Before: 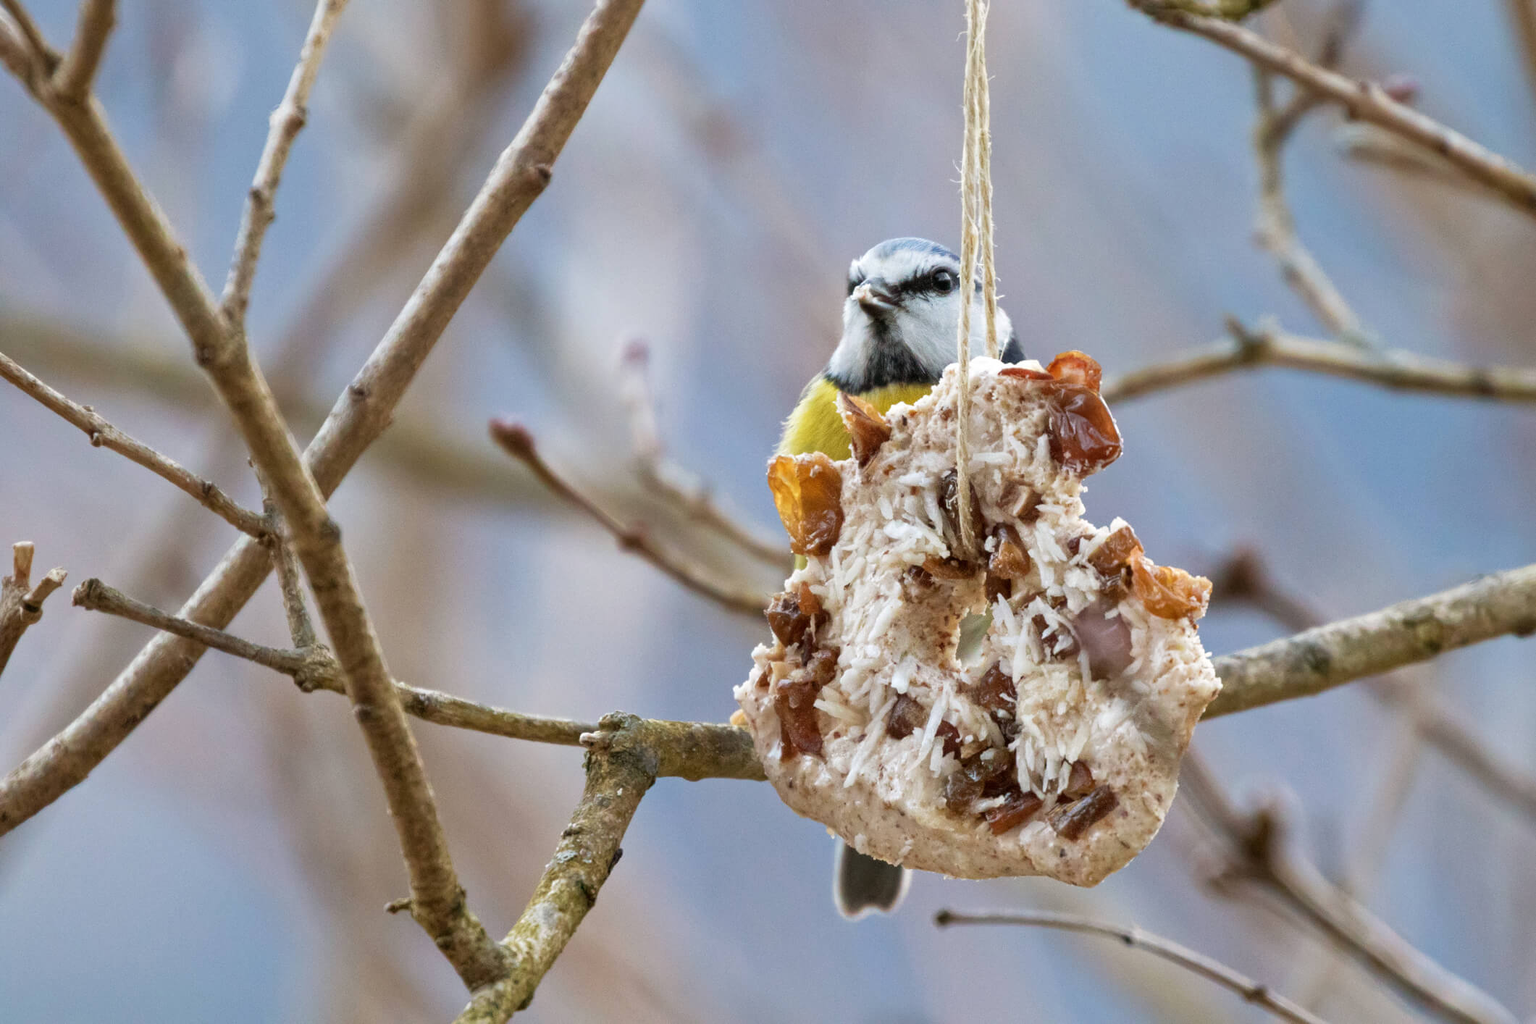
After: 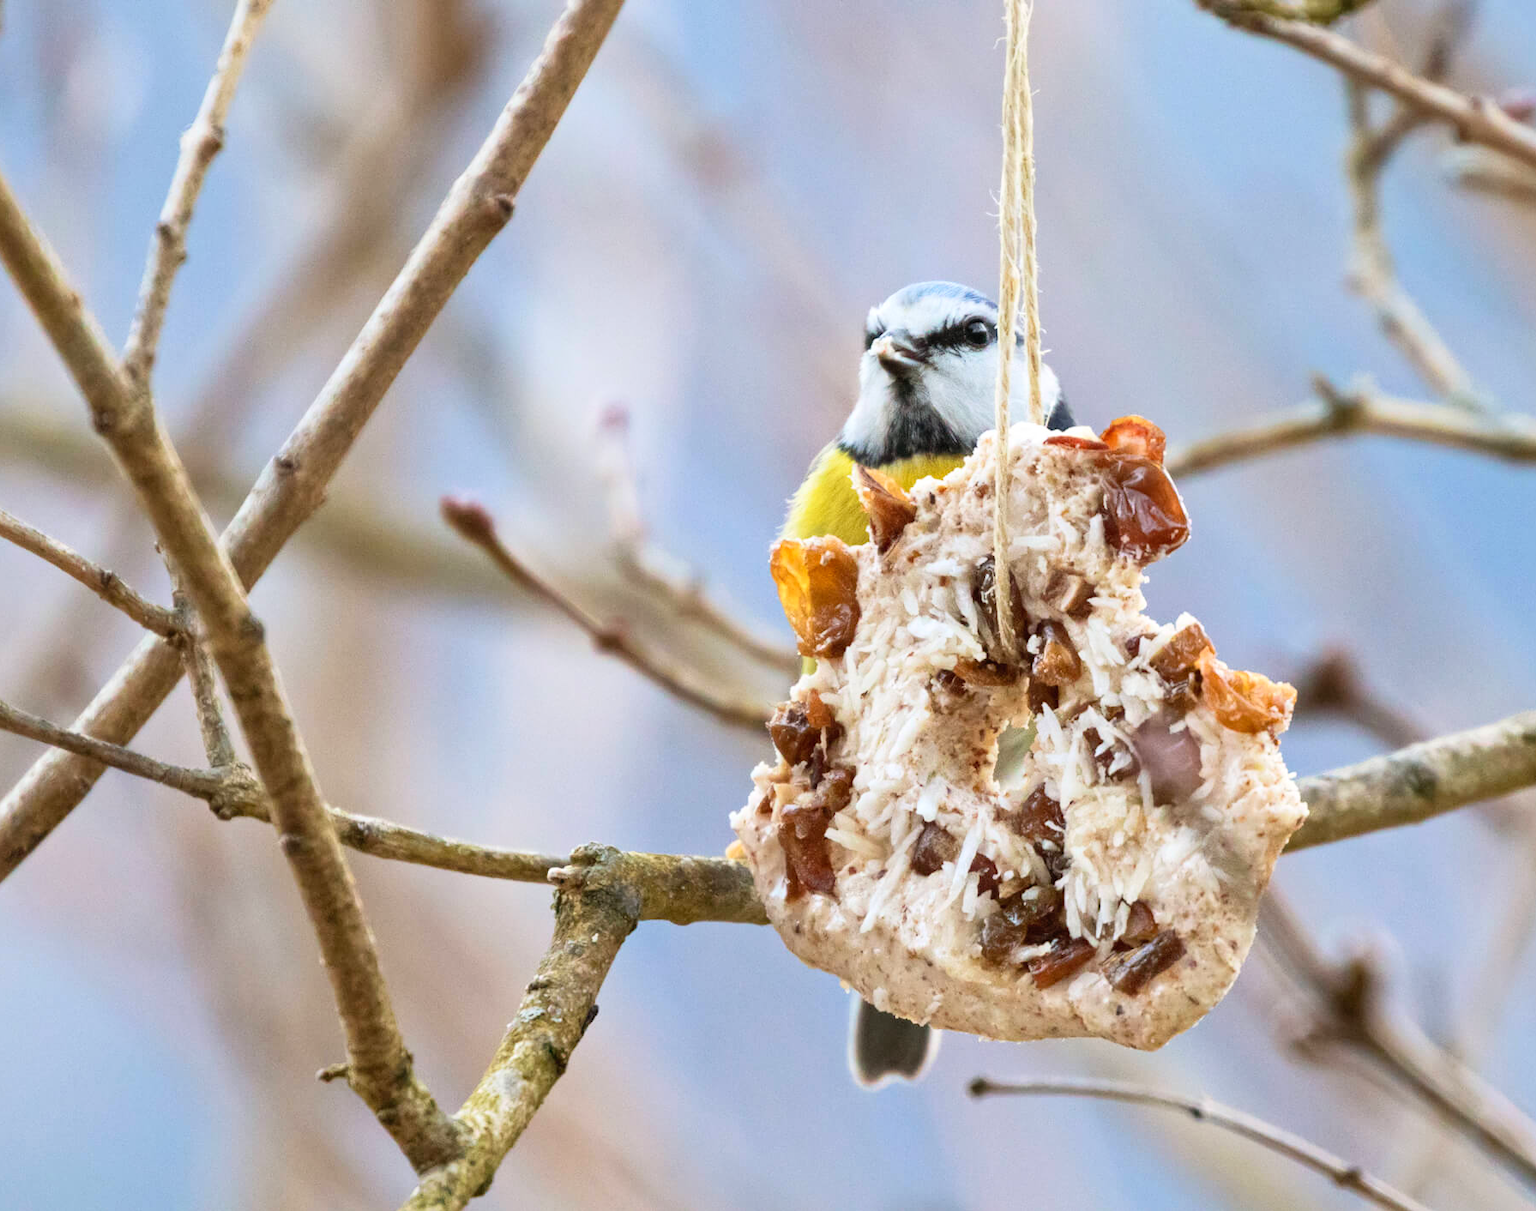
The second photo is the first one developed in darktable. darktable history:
crop: left 7.682%, right 7.857%
contrast brightness saturation: contrast 0.205, brightness 0.167, saturation 0.216
